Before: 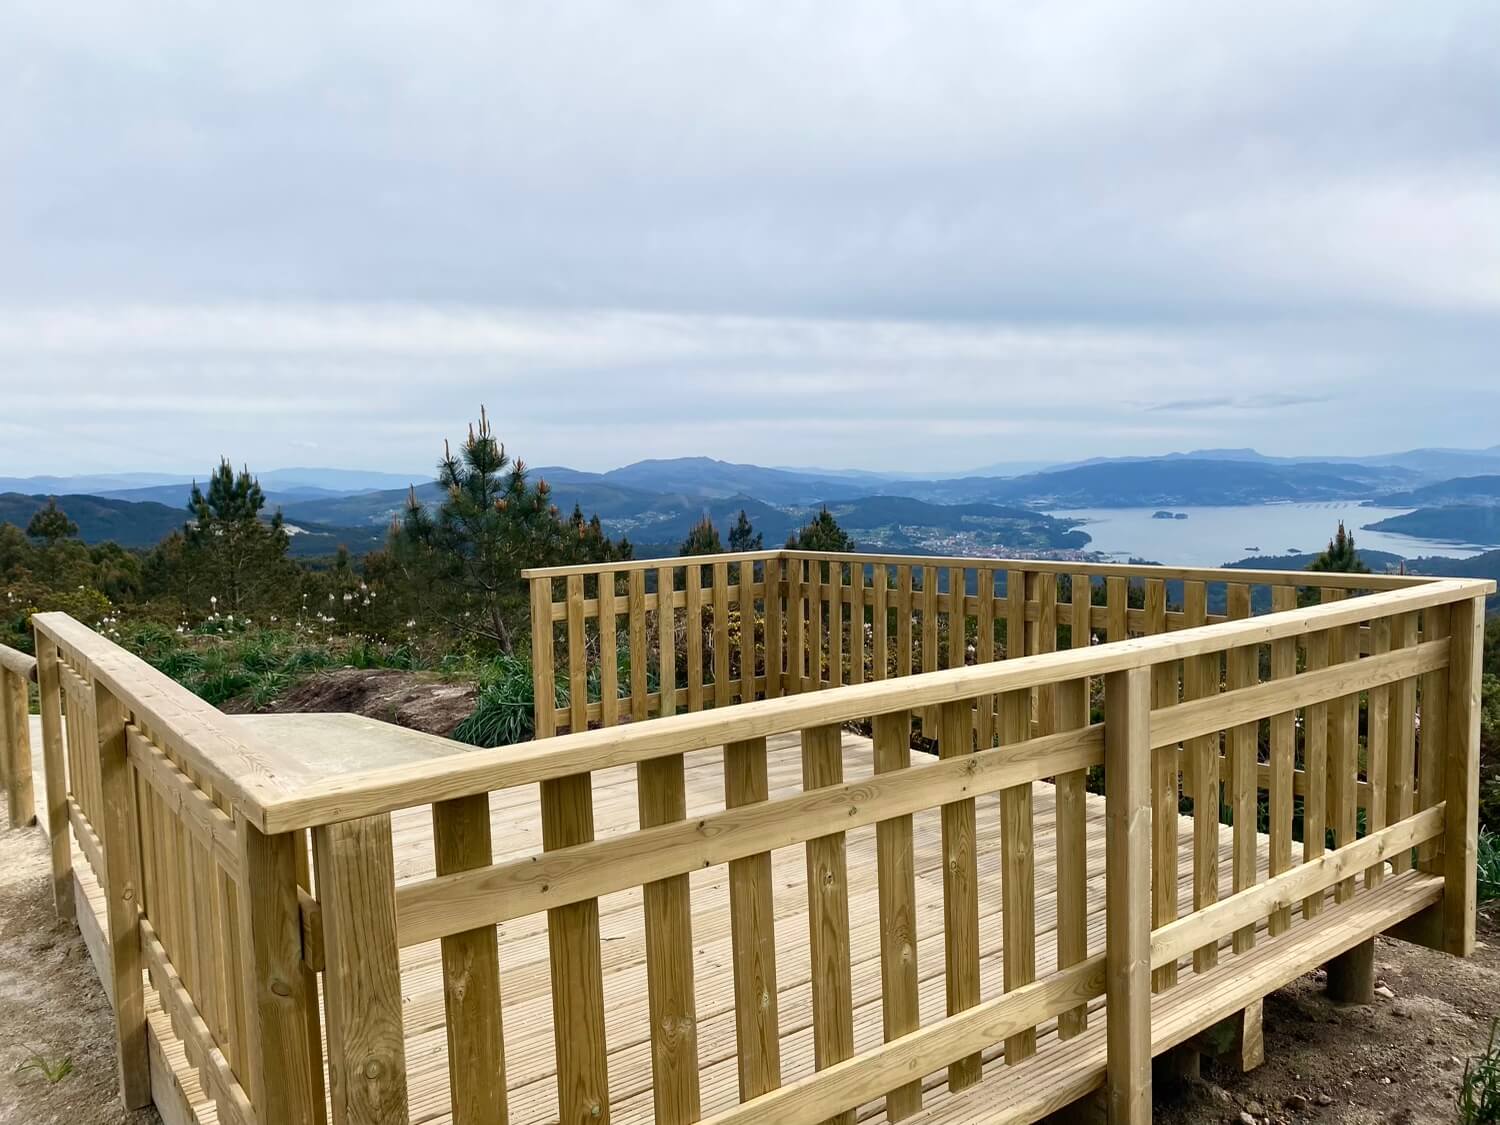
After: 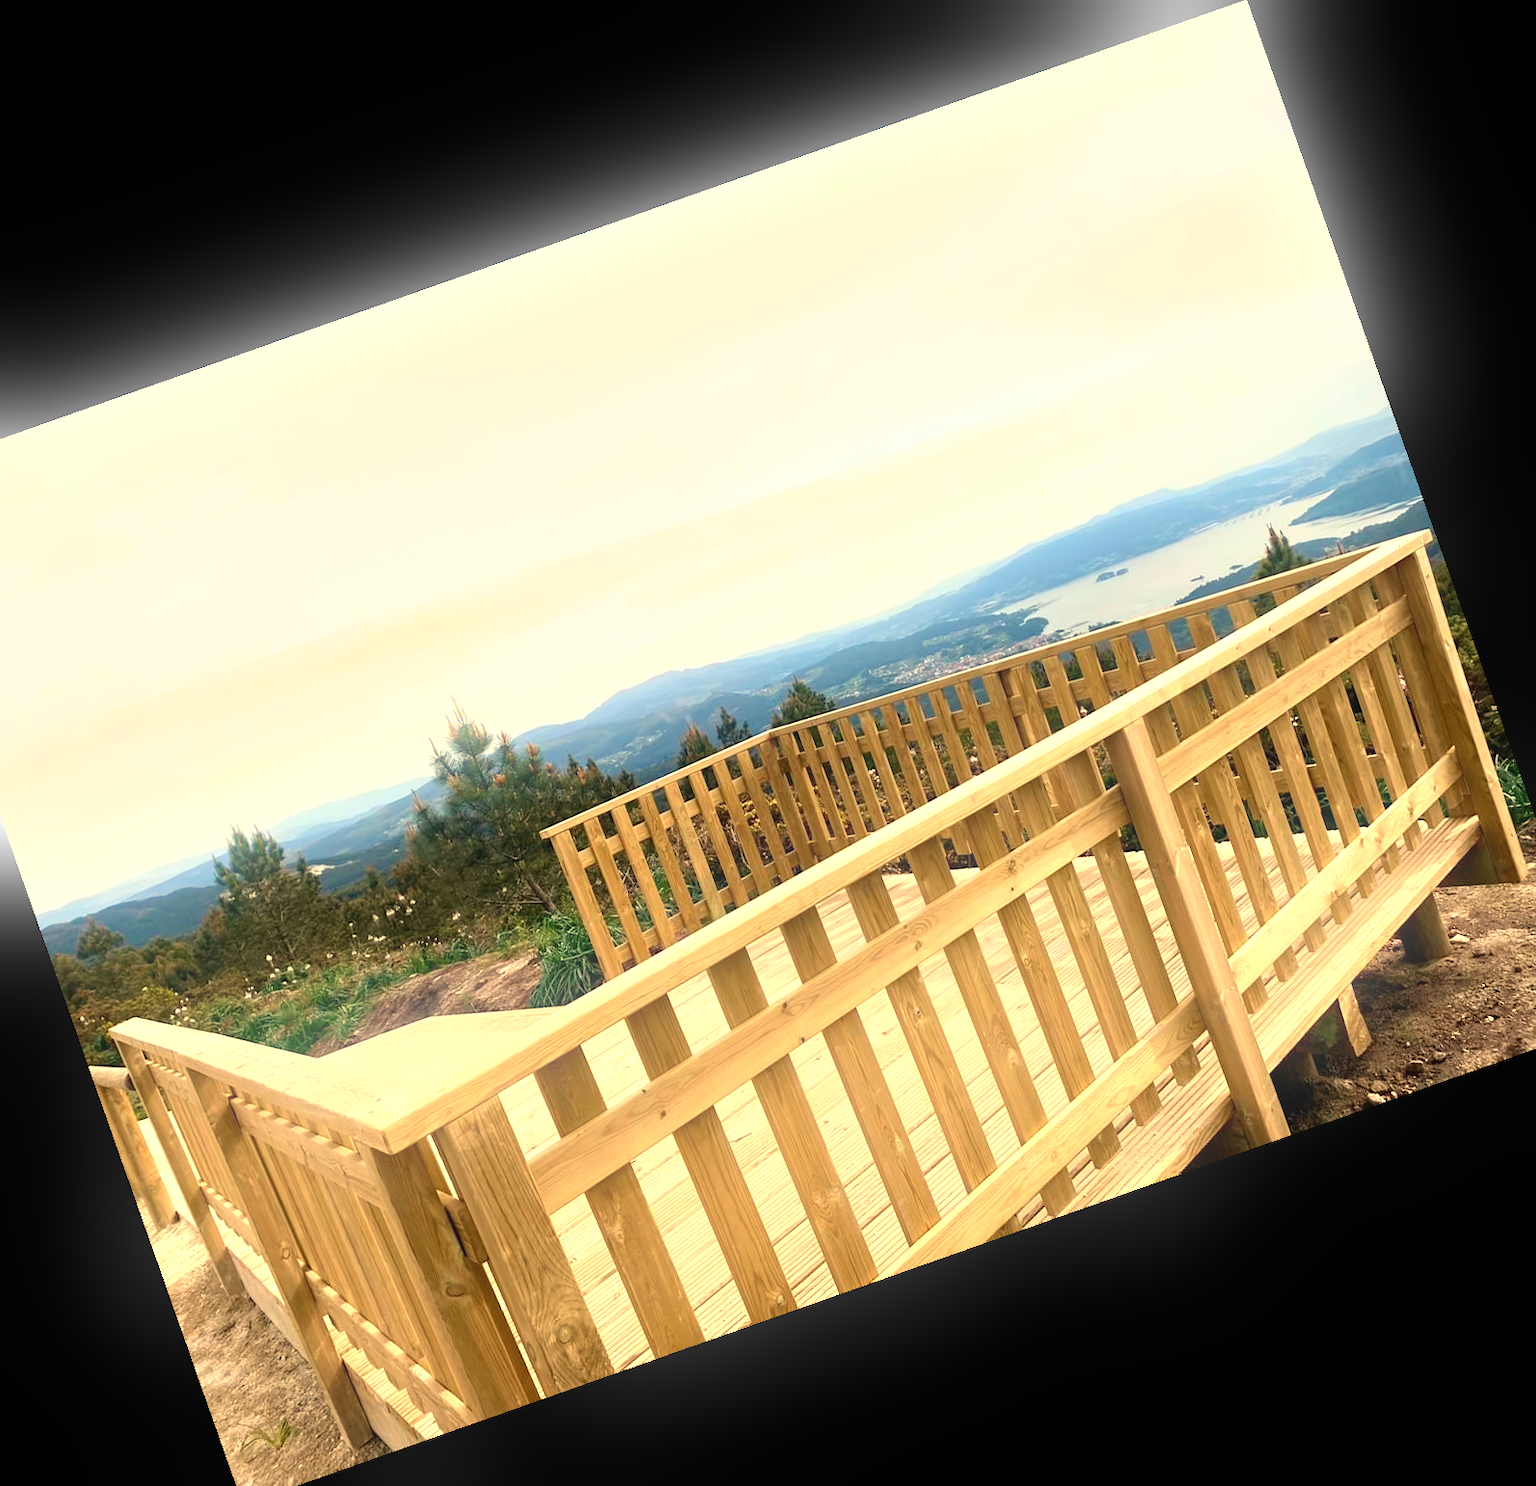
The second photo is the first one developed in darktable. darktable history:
white balance: red 1.138, green 0.996, blue 0.812
bloom: size 13.65%, threshold 98.39%, strength 4.82%
exposure: black level correction 0, exposure 0.7 EV, compensate exposure bias true, compensate highlight preservation false
crop and rotate: angle 19.43°, left 6.812%, right 4.125%, bottom 1.087%
